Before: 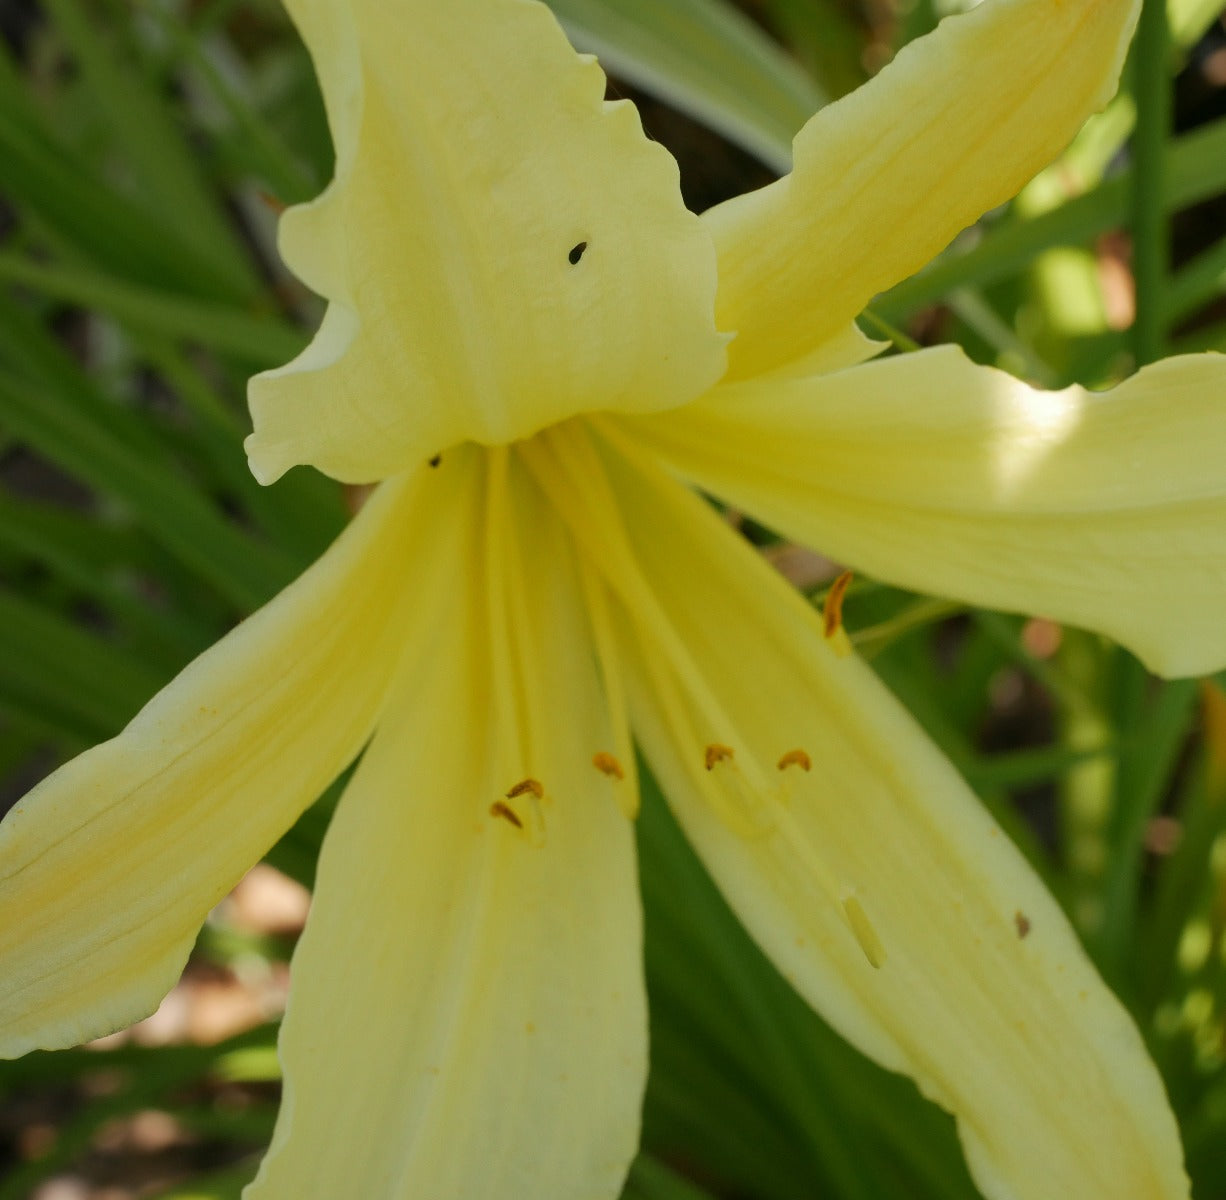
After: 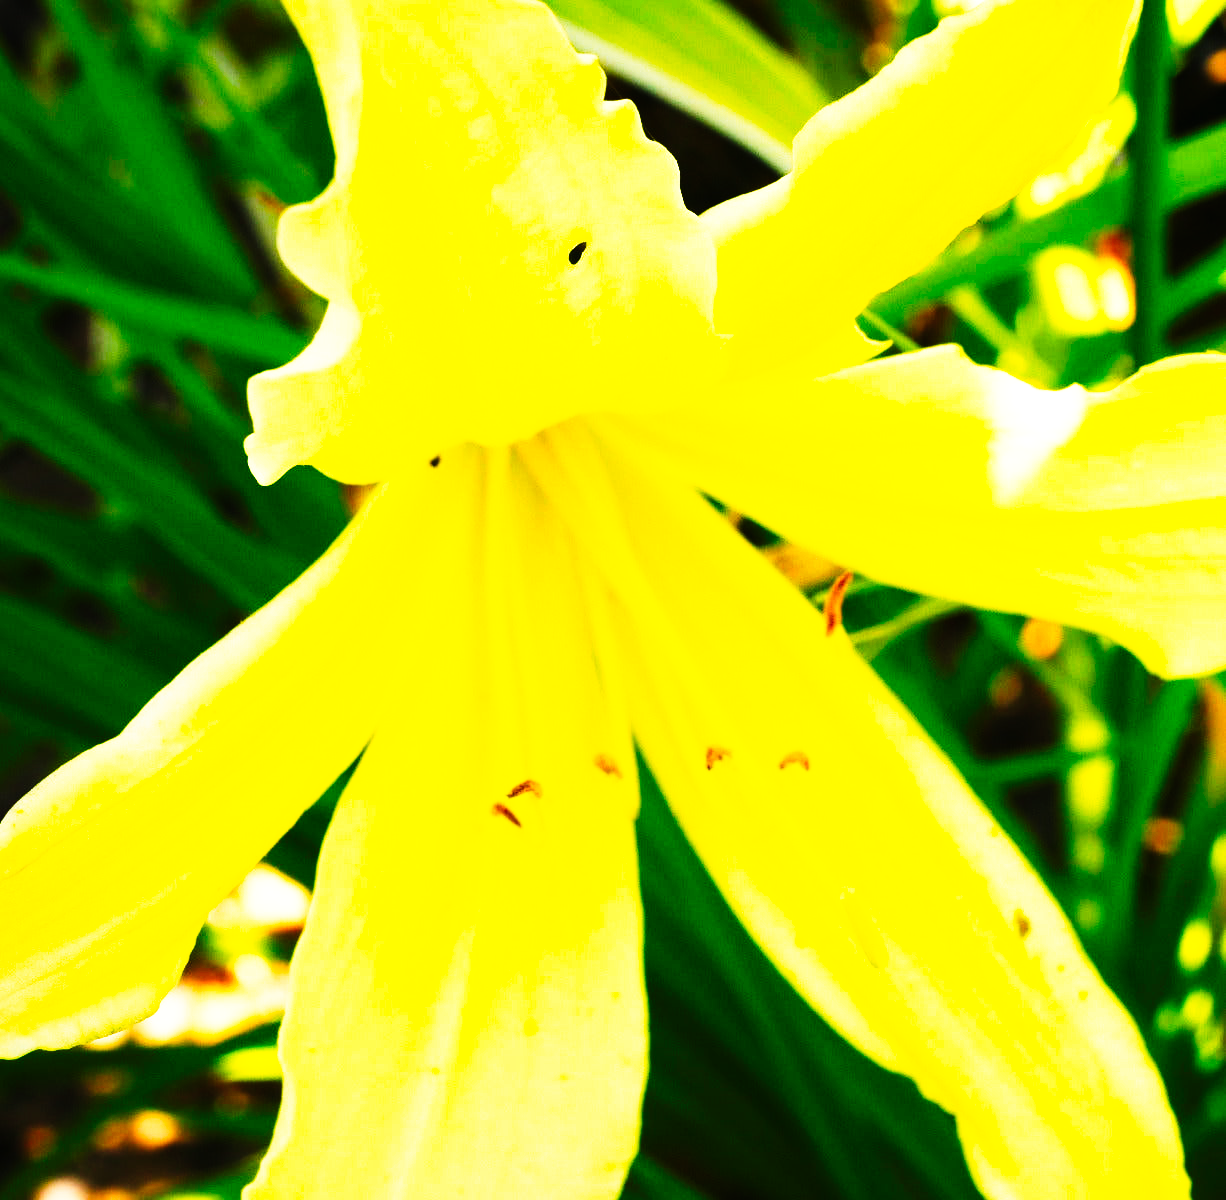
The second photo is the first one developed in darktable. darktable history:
exposure: exposure 1 EV, compensate highlight preservation false
color balance rgb: perceptual saturation grading › global saturation 20%, global vibrance 20%
white balance: emerald 1
tone curve: curves: ch0 [(0, 0) (0.003, 0.006) (0.011, 0.008) (0.025, 0.011) (0.044, 0.015) (0.069, 0.019) (0.1, 0.023) (0.136, 0.03) (0.177, 0.042) (0.224, 0.065) (0.277, 0.103) (0.335, 0.177) (0.399, 0.294) (0.468, 0.463) (0.543, 0.639) (0.623, 0.805) (0.709, 0.909) (0.801, 0.967) (0.898, 0.989) (1, 1)], preserve colors none
